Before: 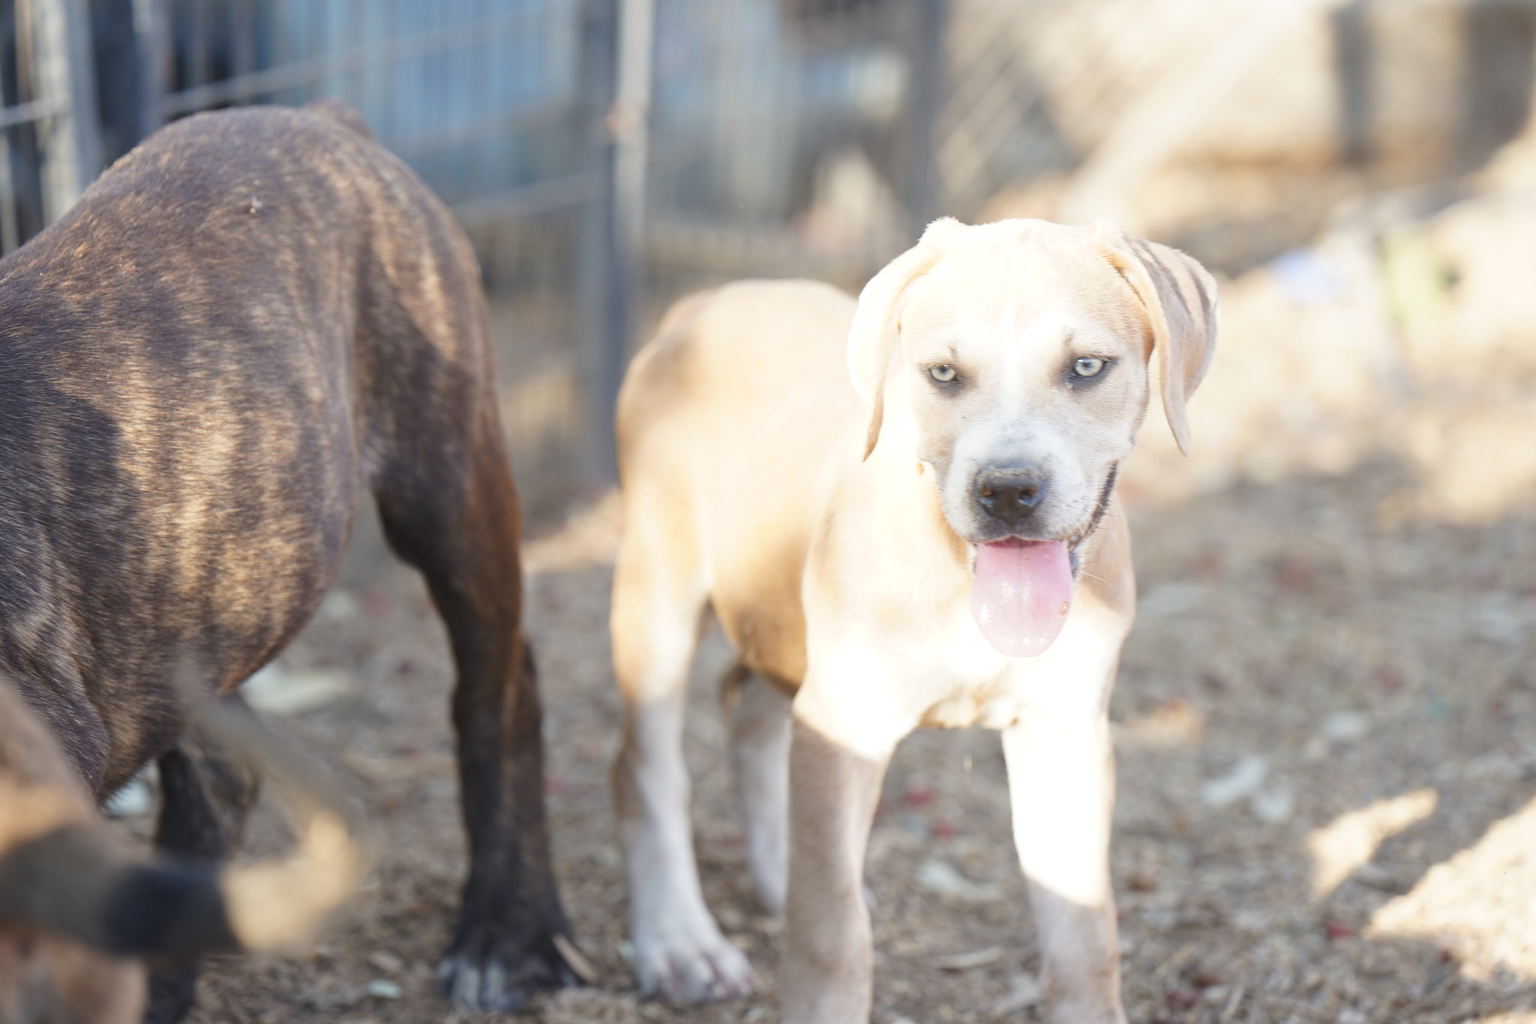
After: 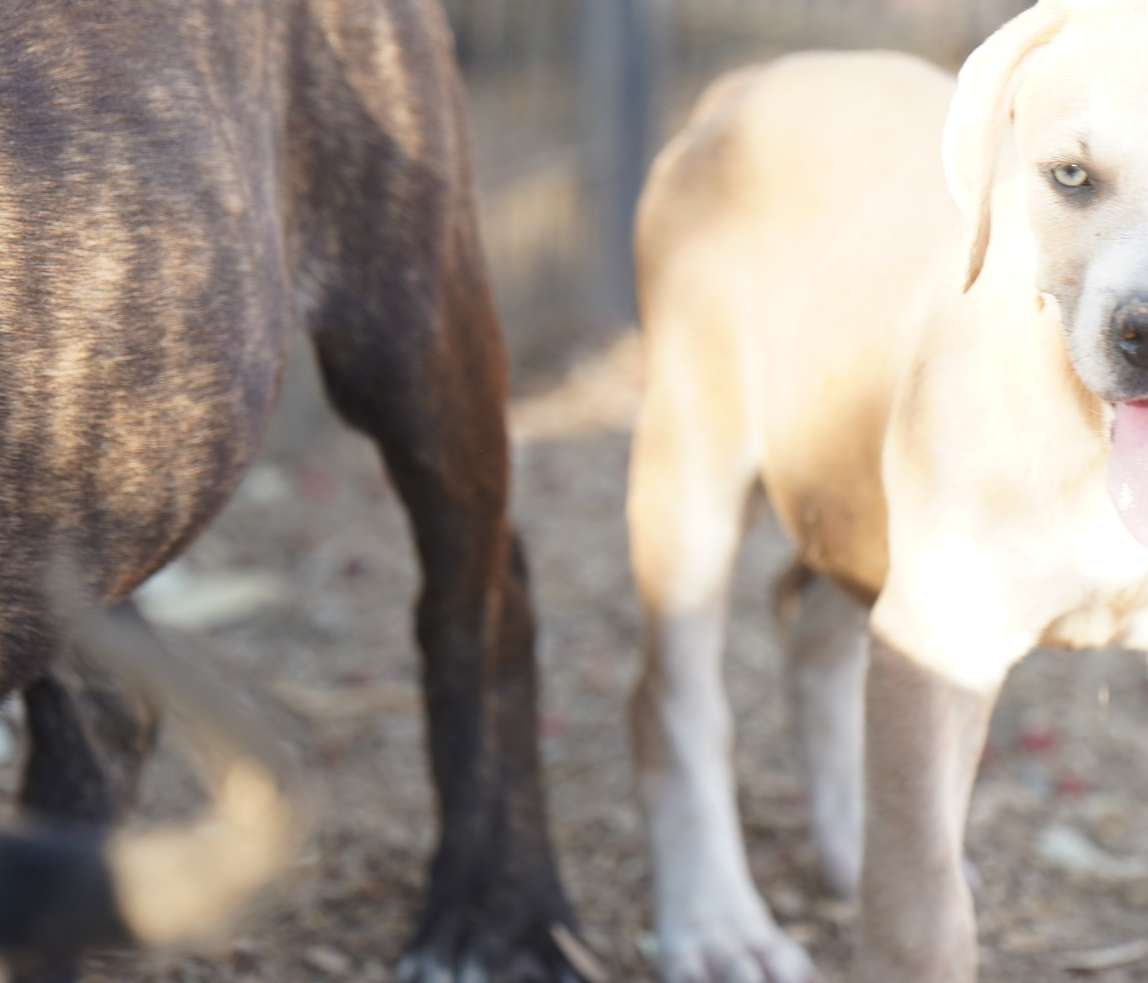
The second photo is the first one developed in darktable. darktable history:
crop: left 9.157%, top 23.659%, right 34.758%, bottom 4.303%
